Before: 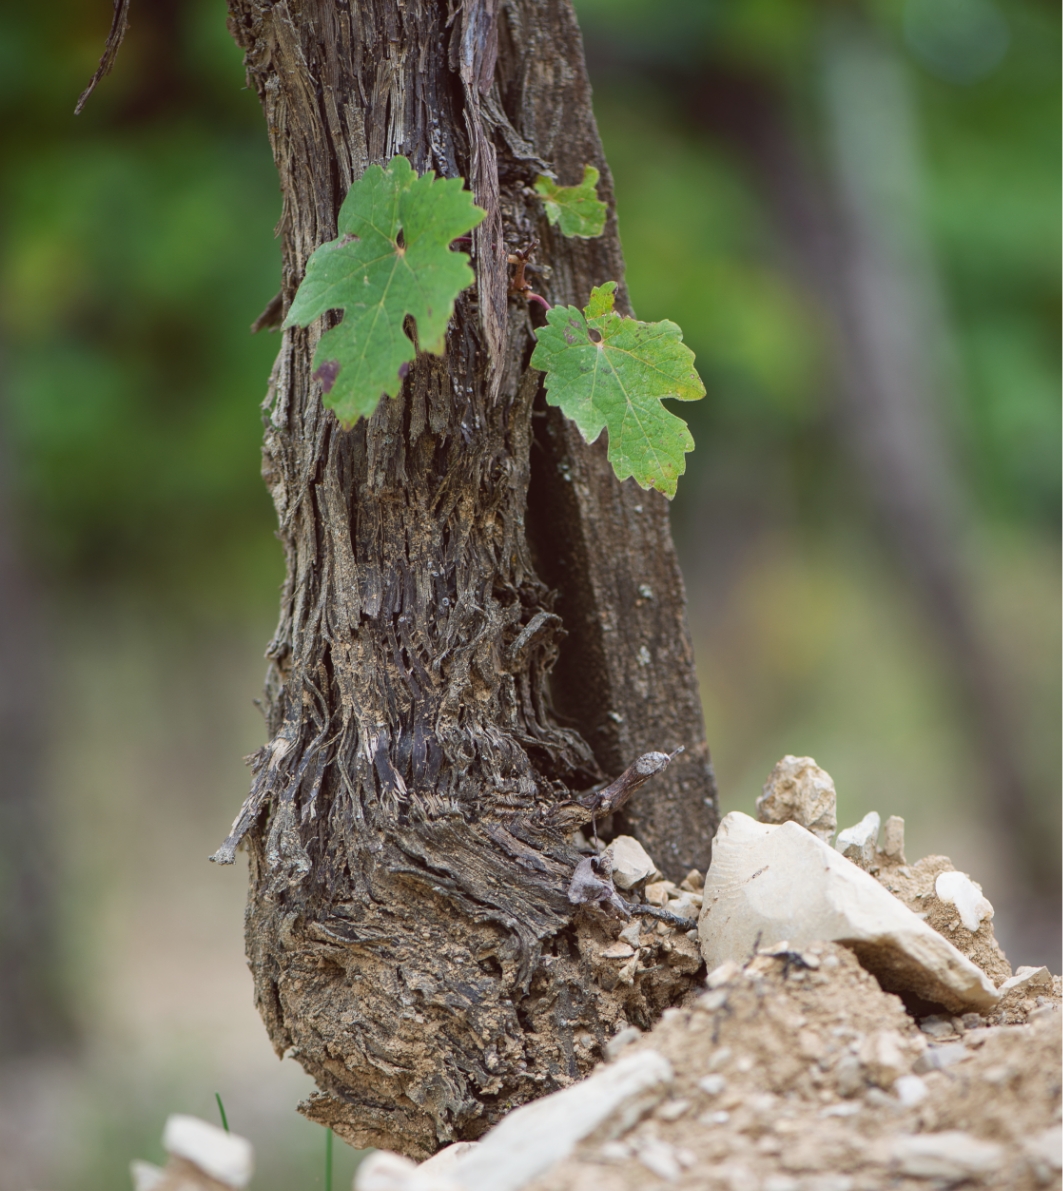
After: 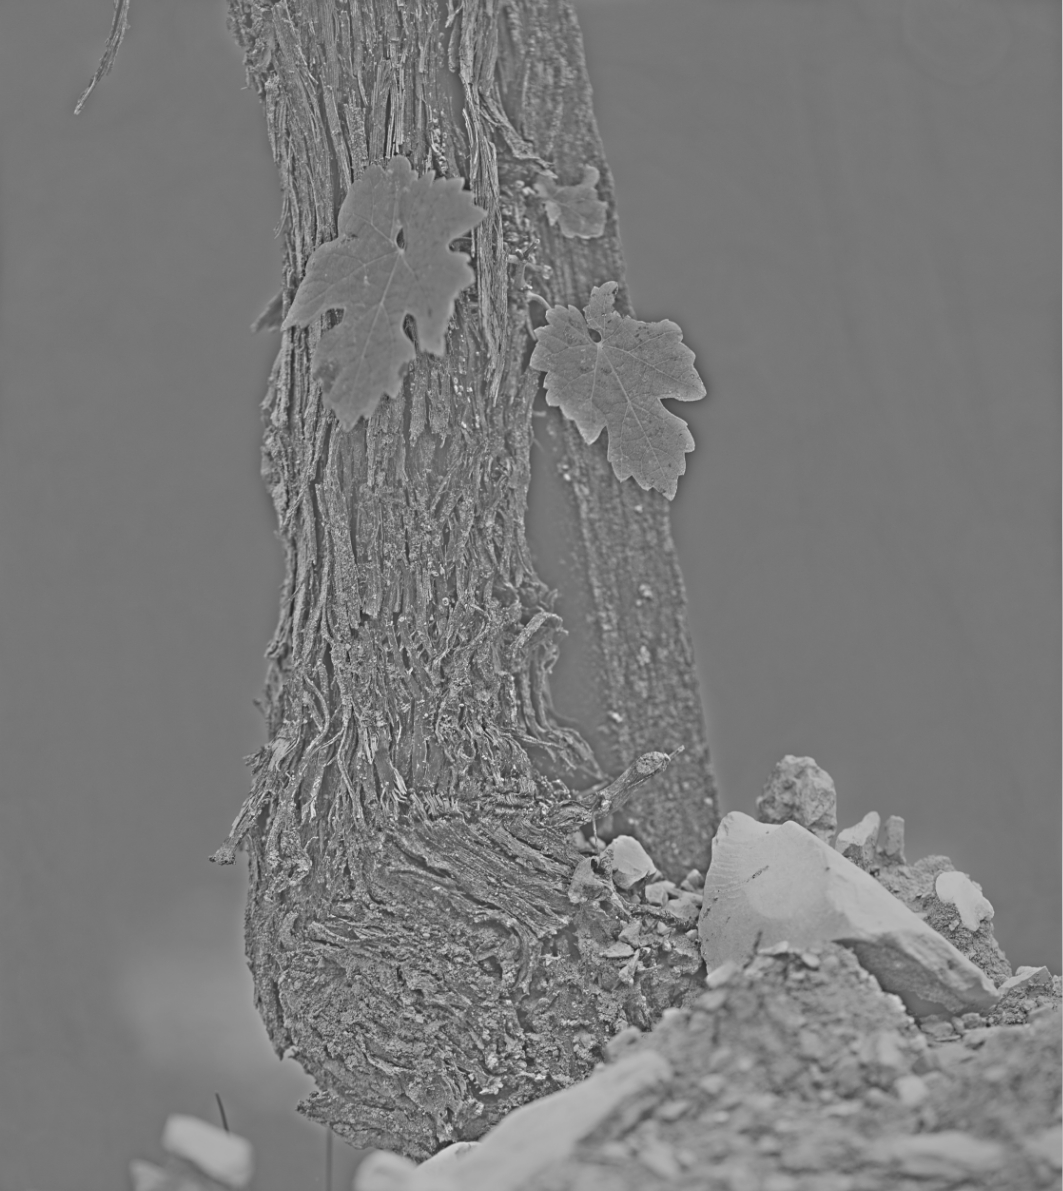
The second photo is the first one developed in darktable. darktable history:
white balance: red 1.066, blue 1.119
highpass: sharpness 25.84%, contrast boost 14.94%
sharpen: amount 0.2
exposure: black level correction 0, exposure 1.5 EV, compensate highlight preservation false
